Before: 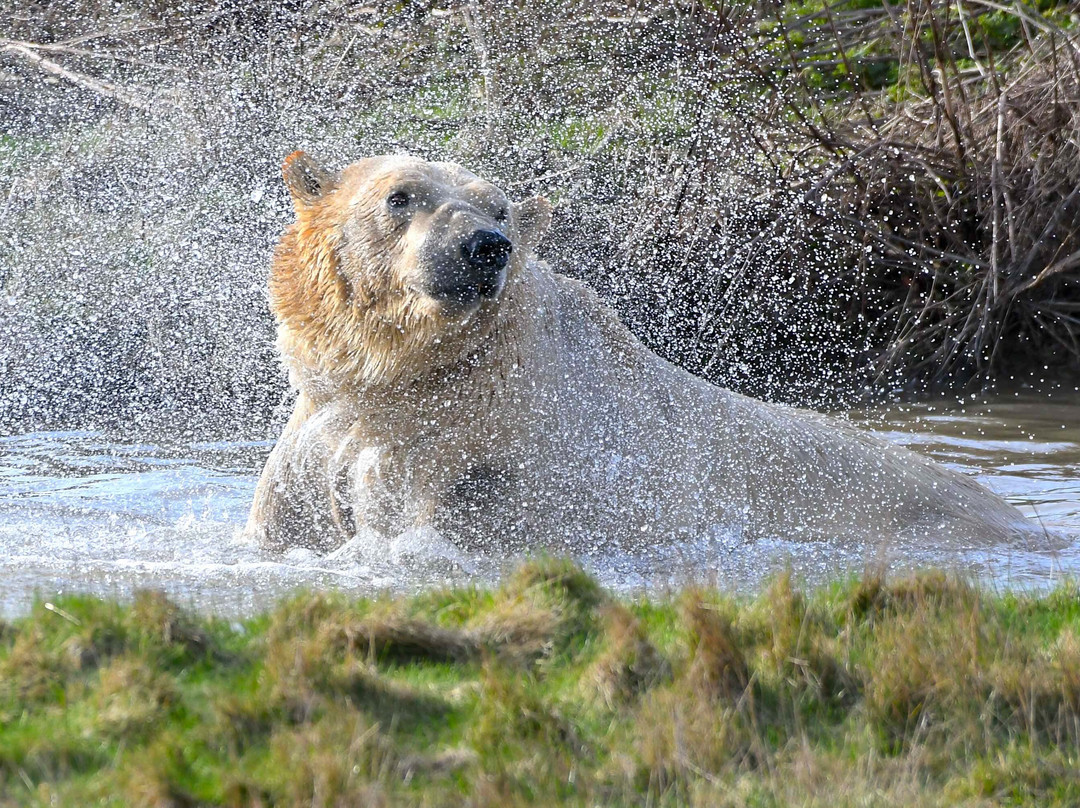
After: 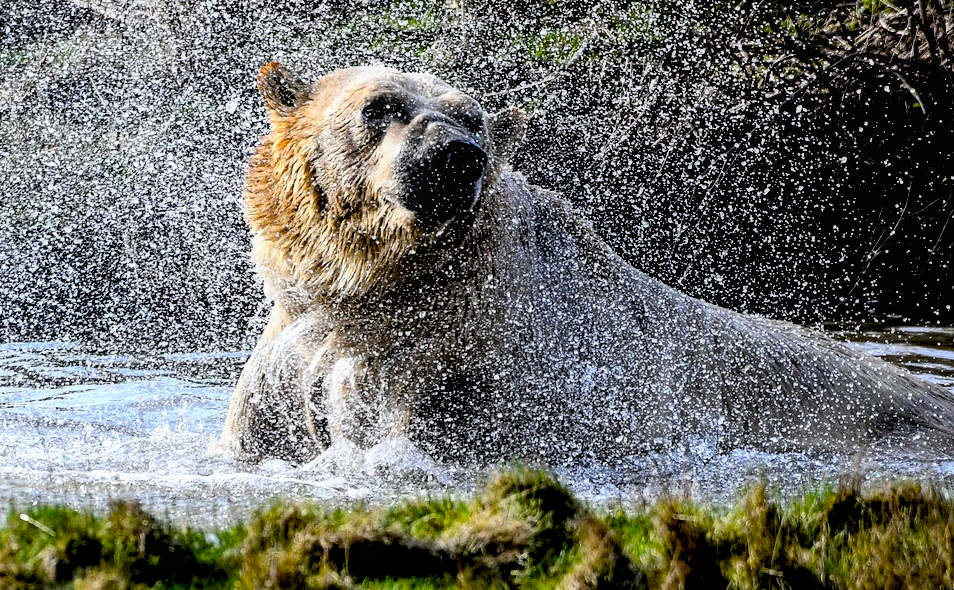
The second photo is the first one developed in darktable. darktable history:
exposure: black level correction 0.1, exposure -0.086 EV, compensate exposure bias true, compensate highlight preservation false
levels: levels [0.116, 0.574, 1]
crop and rotate: left 2.378%, top 11.084%, right 9.261%, bottom 15.797%
contrast brightness saturation: contrast 0.24, brightness 0.088
local contrast: on, module defaults
